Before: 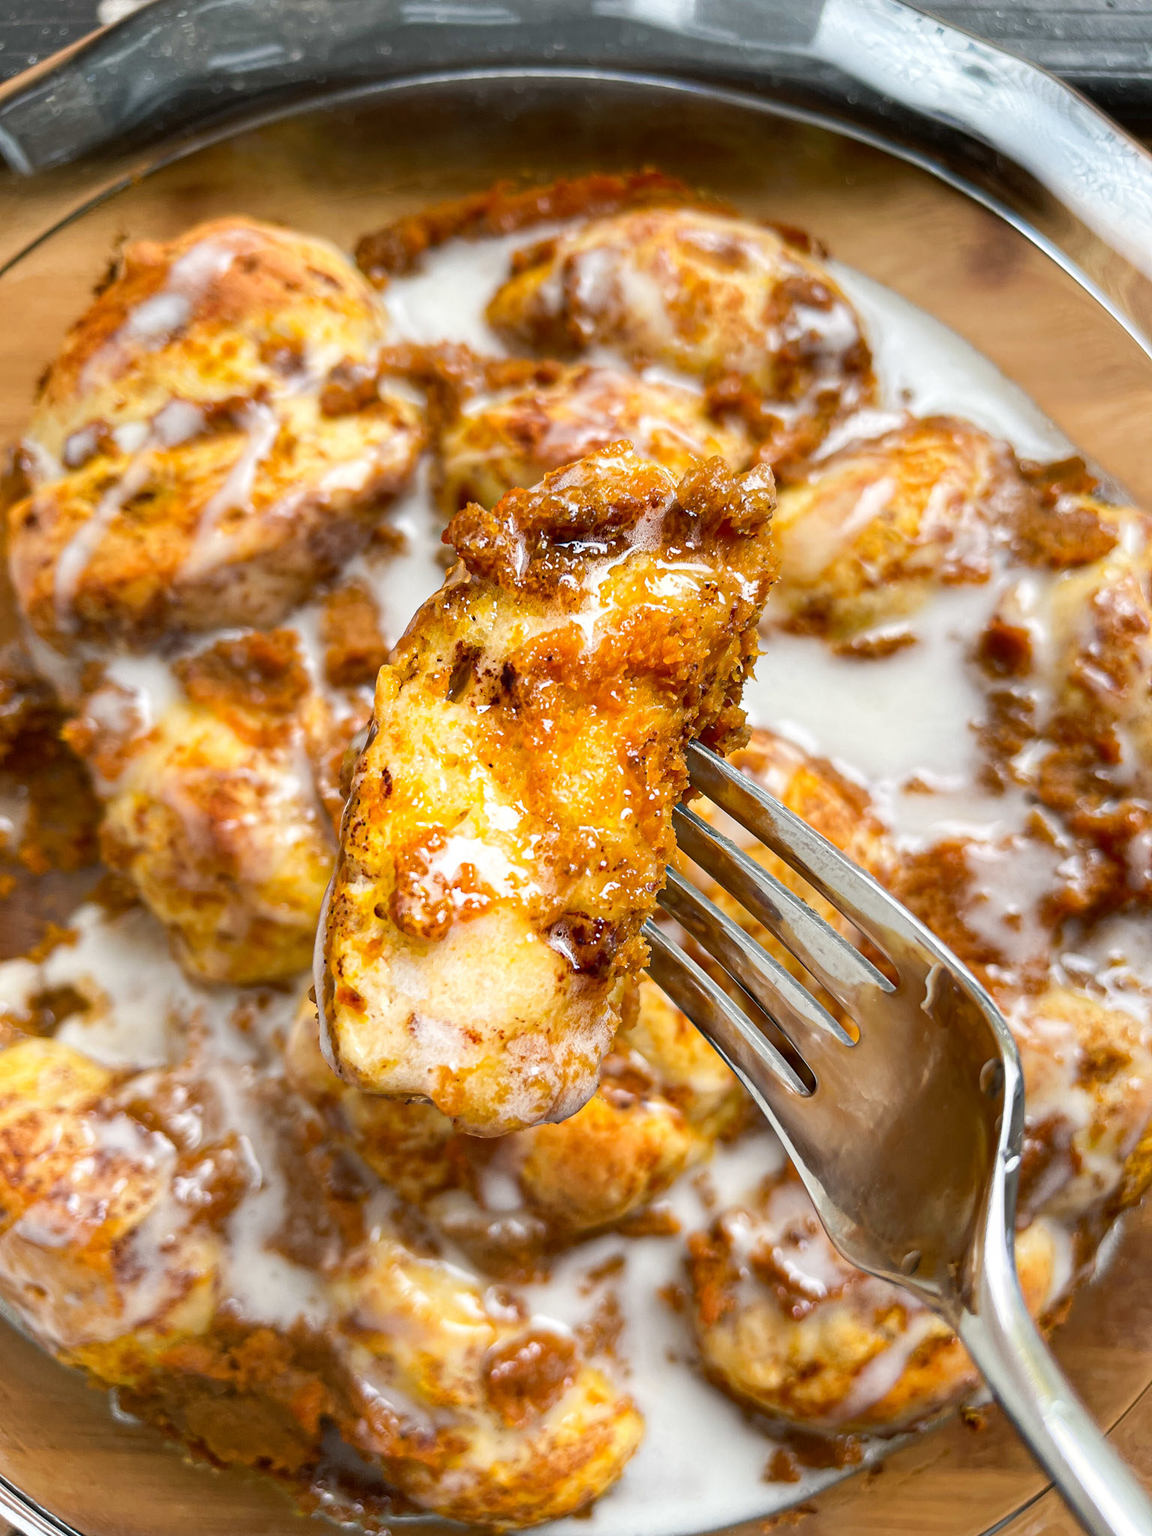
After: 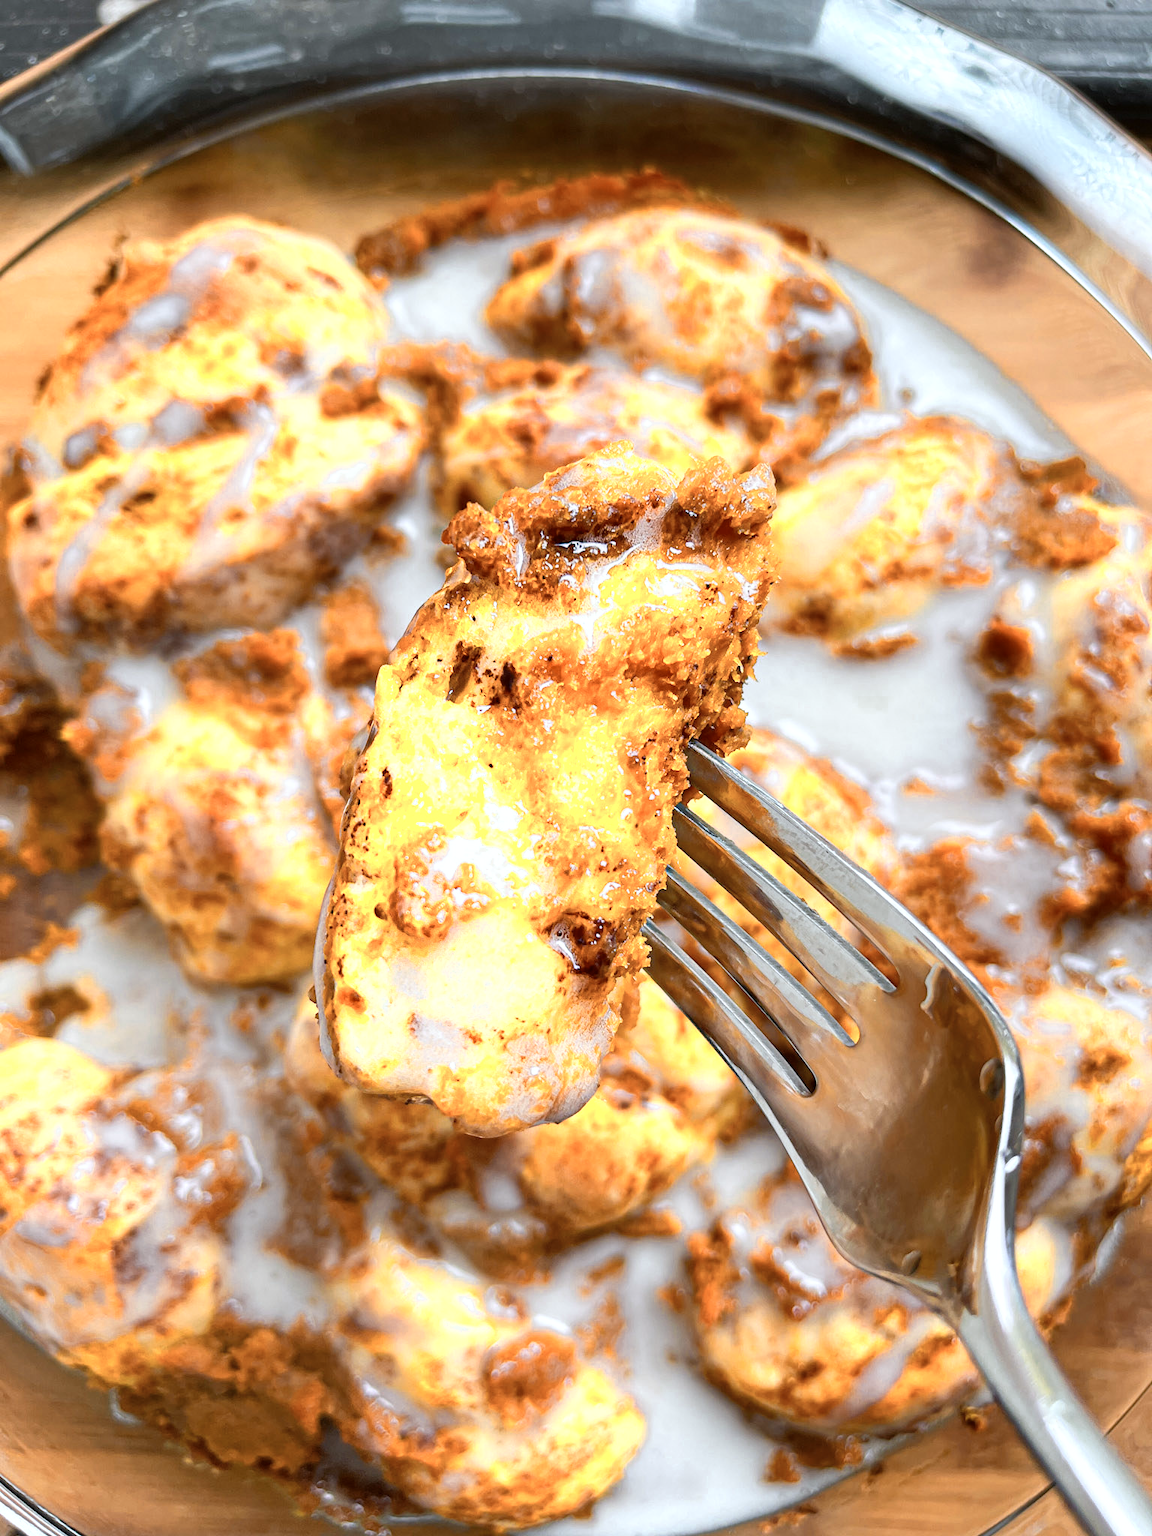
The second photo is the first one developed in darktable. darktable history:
white balance: red 0.967, blue 1.049
color zones: curves: ch0 [(0.018, 0.548) (0.197, 0.654) (0.425, 0.447) (0.605, 0.658) (0.732, 0.579)]; ch1 [(0.105, 0.531) (0.224, 0.531) (0.386, 0.39) (0.618, 0.456) (0.732, 0.456) (0.956, 0.421)]; ch2 [(0.039, 0.583) (0.215, 0.465) (0.399, 0.544) (0.465, 0.548) (0.614, 0.447) (0.724, 0.43) (0.882, 0.623) (0.956, 0.632)]
